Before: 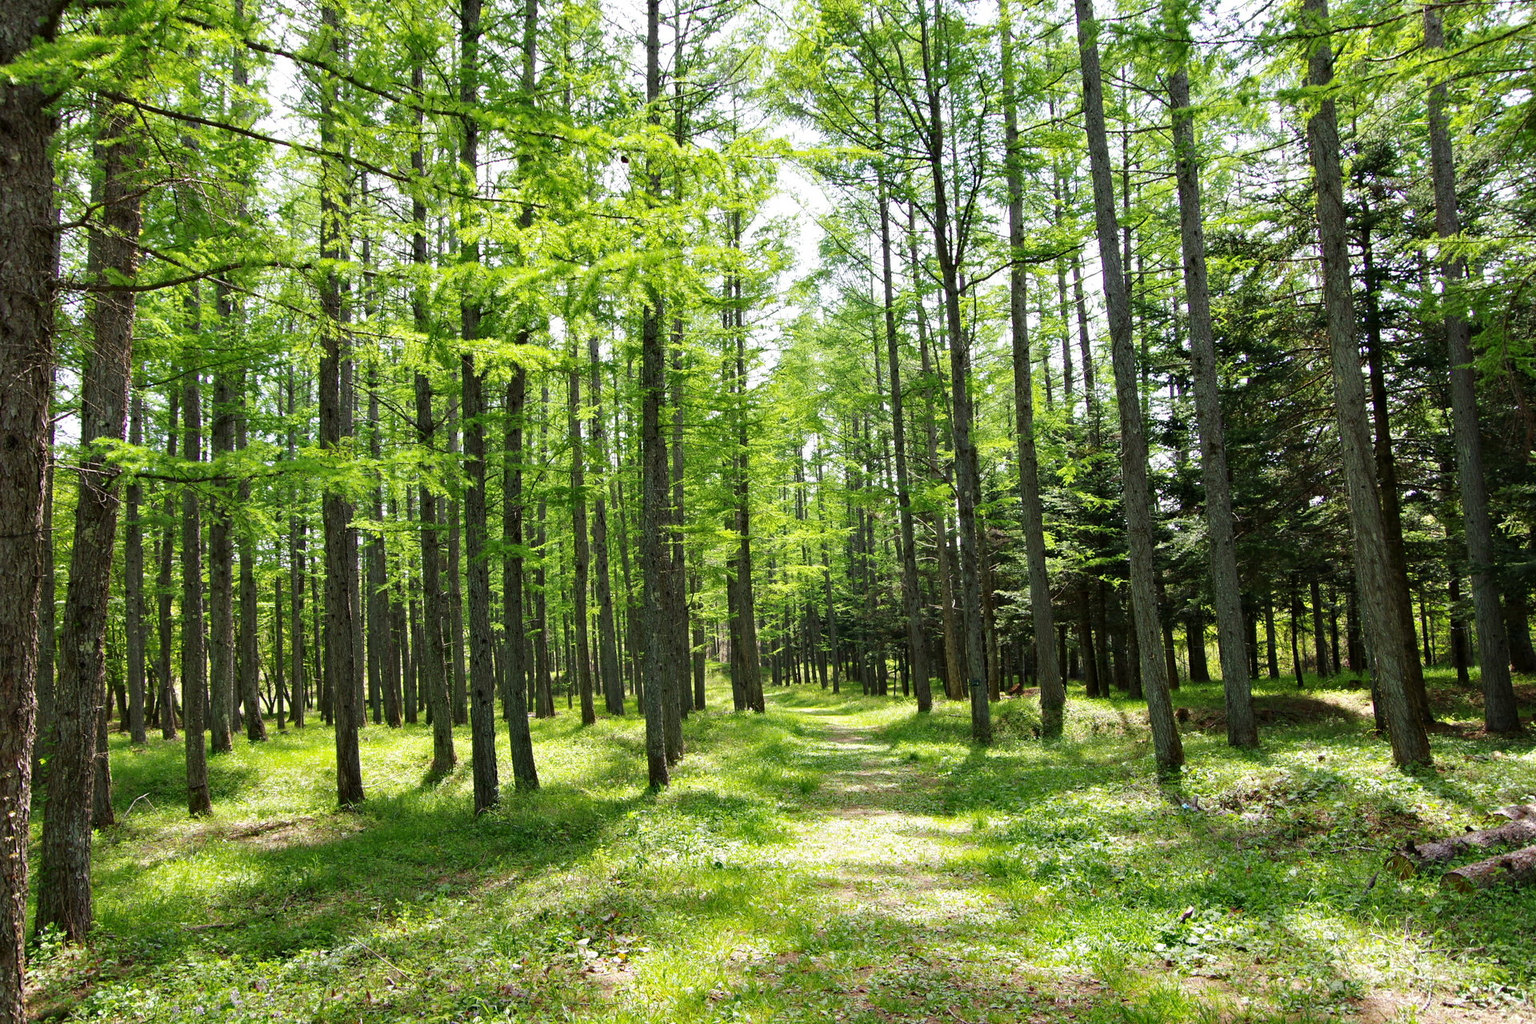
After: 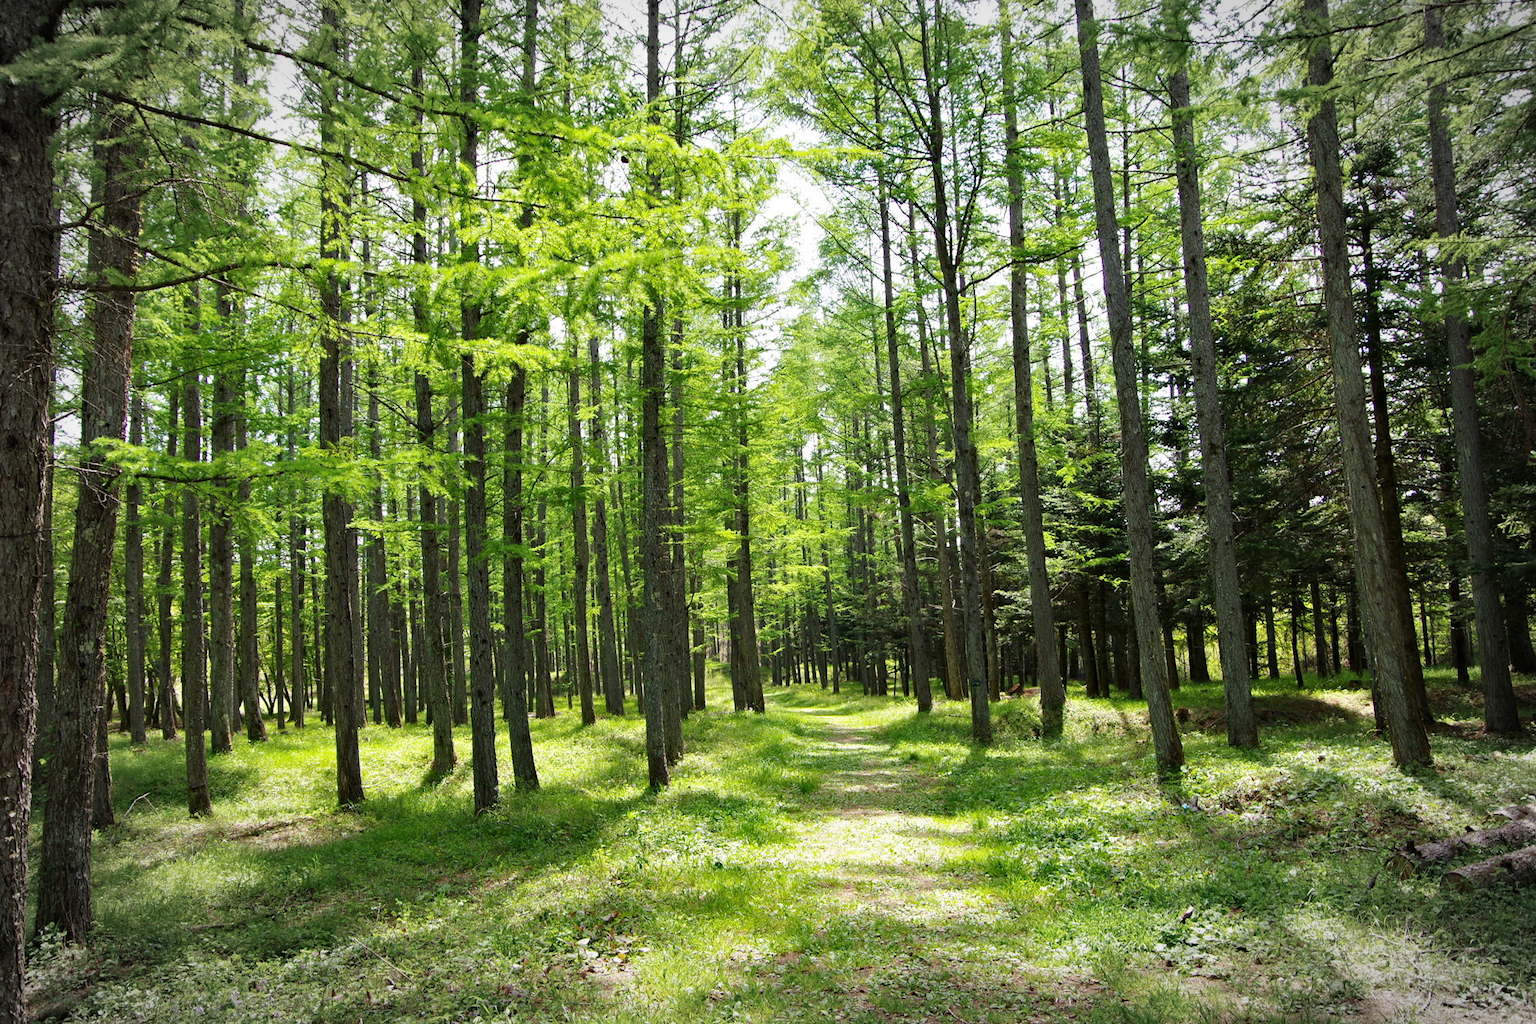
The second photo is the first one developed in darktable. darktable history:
white balance: emerald 1
vignetting: automatic ratio true
